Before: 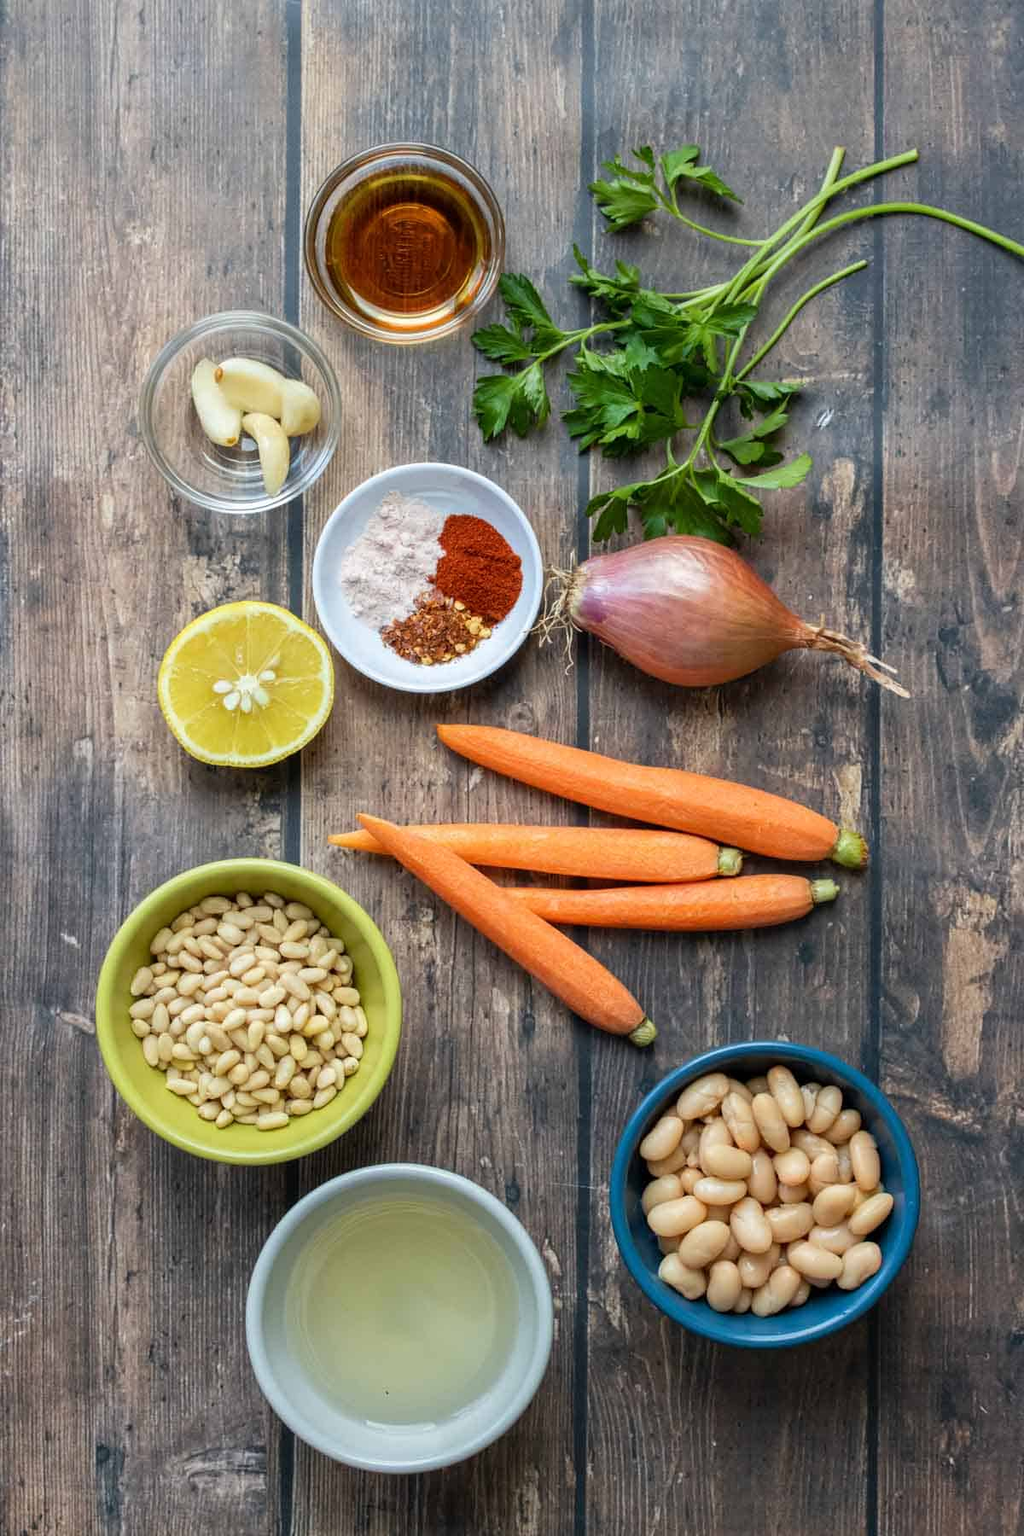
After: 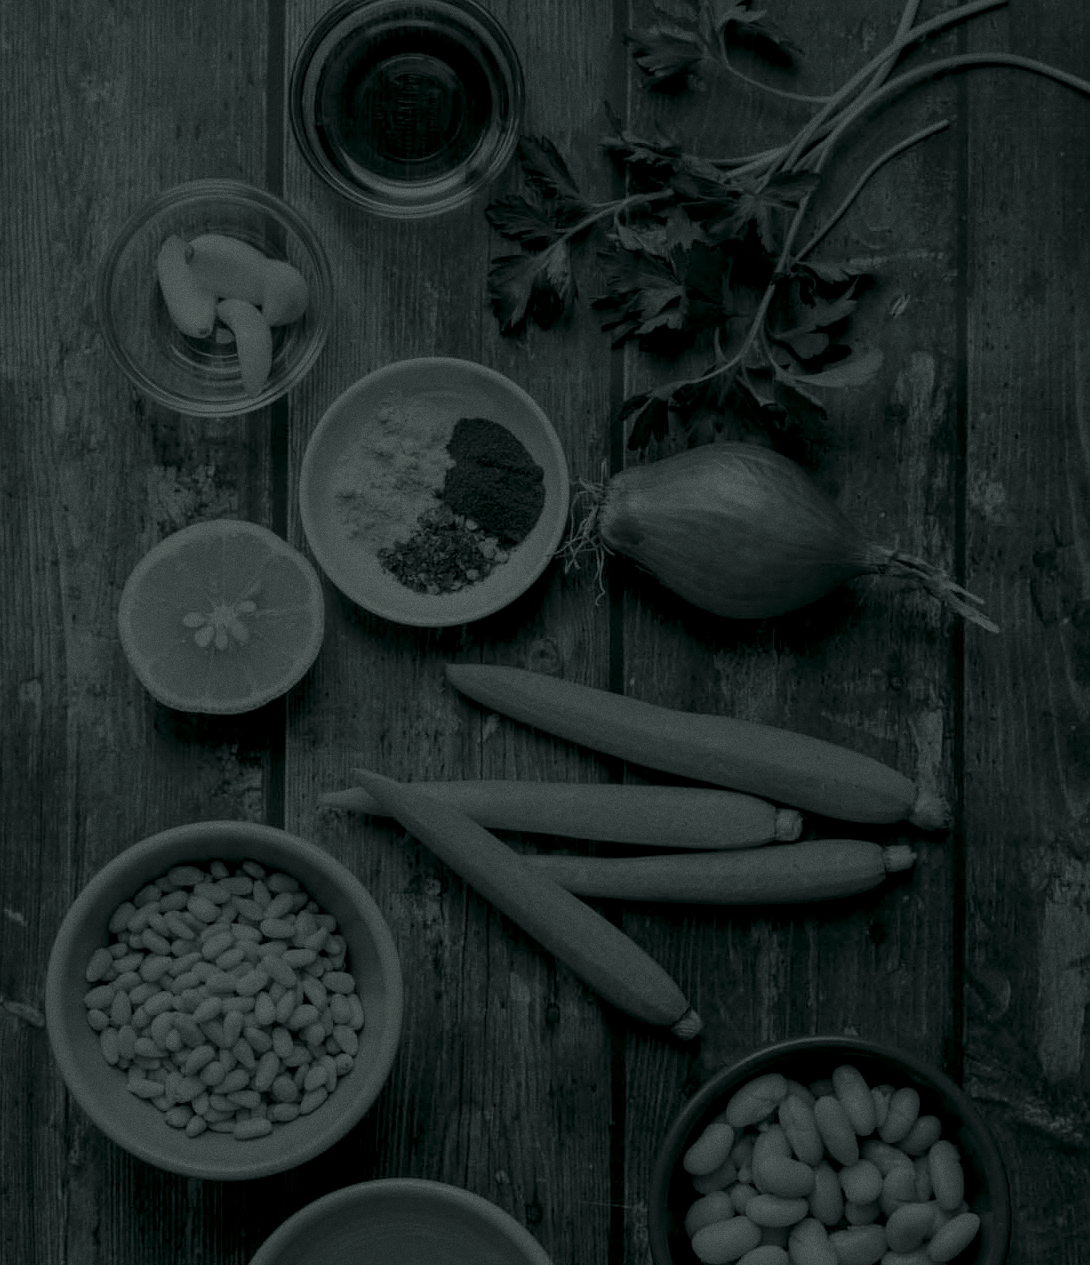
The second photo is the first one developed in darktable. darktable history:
color balance: lift [1.003, 0.993, 1.001, 1.007], gamma [1.018, 1.072, 0.959, 0.928], gain [0.974, 0.873, 1.031, 1.127]
crop: left 5.596%, top 10.314%, right 3.534%, bottom 19.395%
colorize: hue 90°, saturation 19%, lightness 1.59%, version 1
shadows and highlights: shadows 37.27, highlights -28.18, soften with gaussian
grain: on, module defaults
